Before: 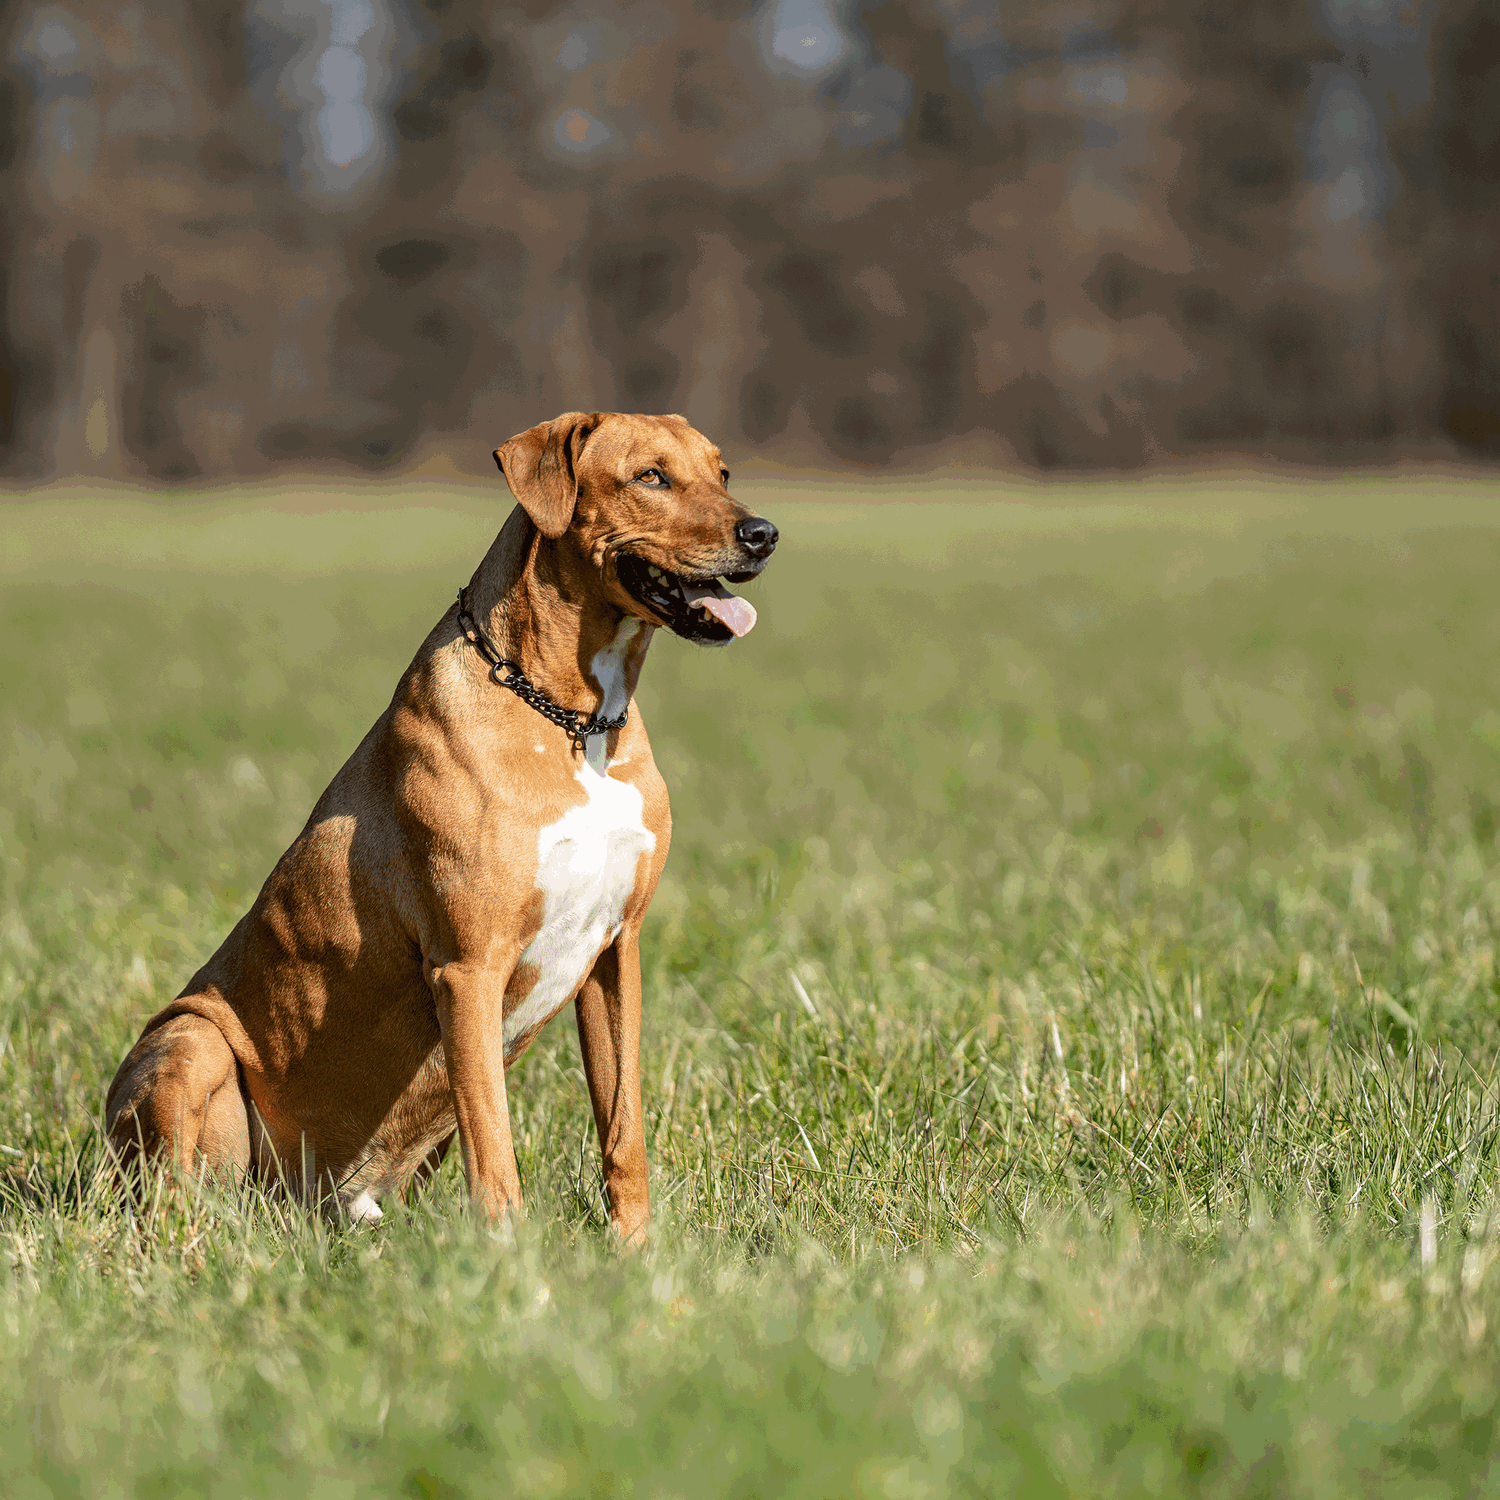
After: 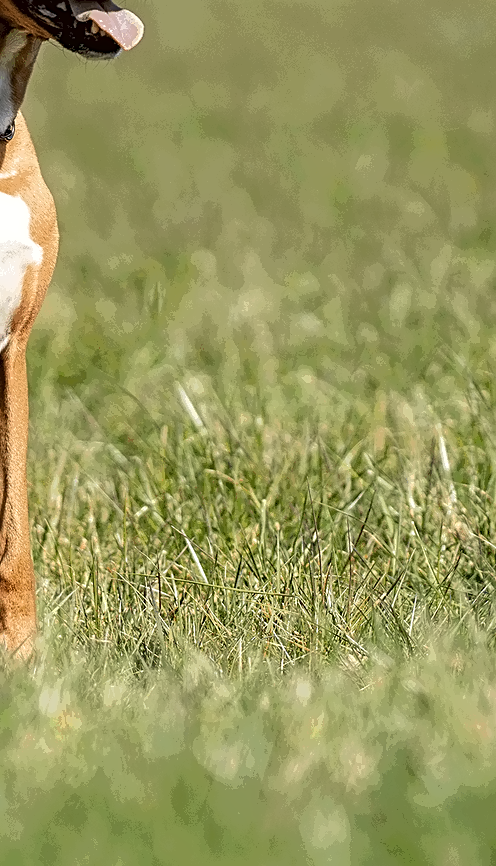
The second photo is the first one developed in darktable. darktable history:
local contrast: highlights 100%, shadows 100%, detail 120%, midtone range 0.2
contrast equalizer: y [[0.5 ×6], [0.5 ×6], [0.5 ×6], [0 ×6], [0, 0.039, 0.251, 0.29, 0.293, 0.292]]
crop: left 40.878%, top 39.176%, right 25.993%, bottom 3.081%
tone equalizer: on, module defaults
sharpen: radius 1.967
